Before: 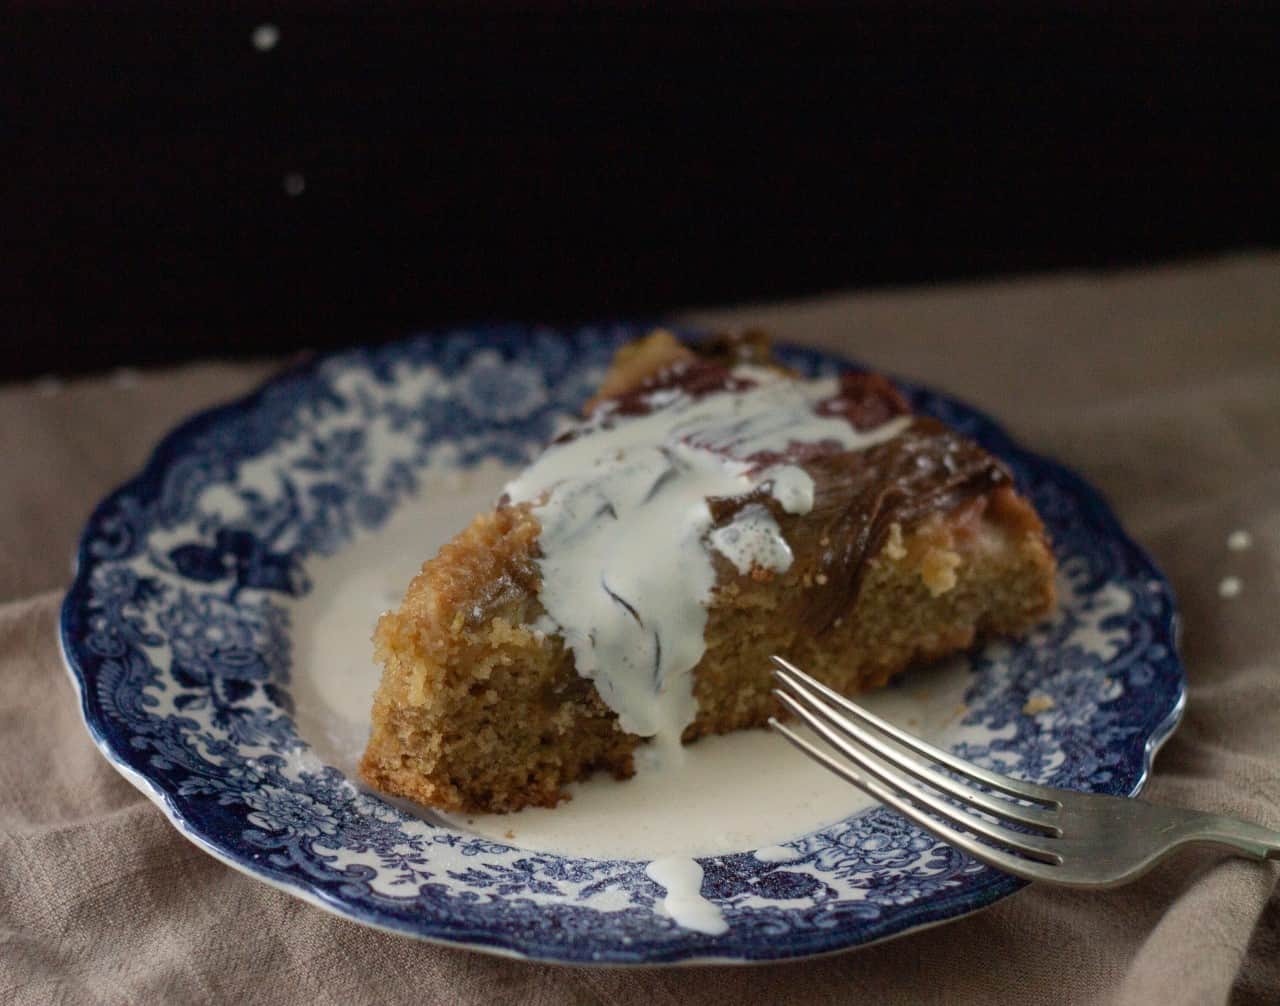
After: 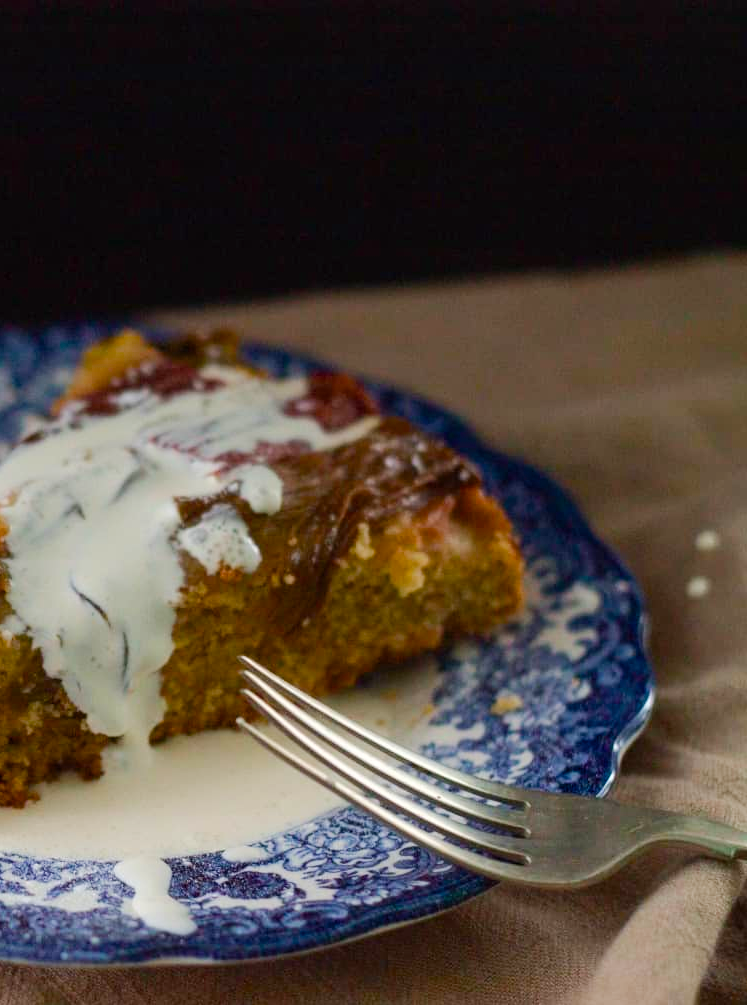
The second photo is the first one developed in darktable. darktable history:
crop: left 41.567%
levels: levels [0, 0.498, 1]
contrast brightness saturation: contrast 0.101, brightness 0.036, saturation 0.092
color balance rgb: power › hue 72.64°, perceptual saturation grading › global saturation 0.386%, perceptual saturation grading › highlights -17.707%, perceptual saturation grading › mid-tones 32.683%, perceptual saturation grading › shadows 50.485%, perceptual brilliance grading › mid-tones 10.146%, perceptual brilliance grading › shadows 15.154%, global vibrance 9.5%
